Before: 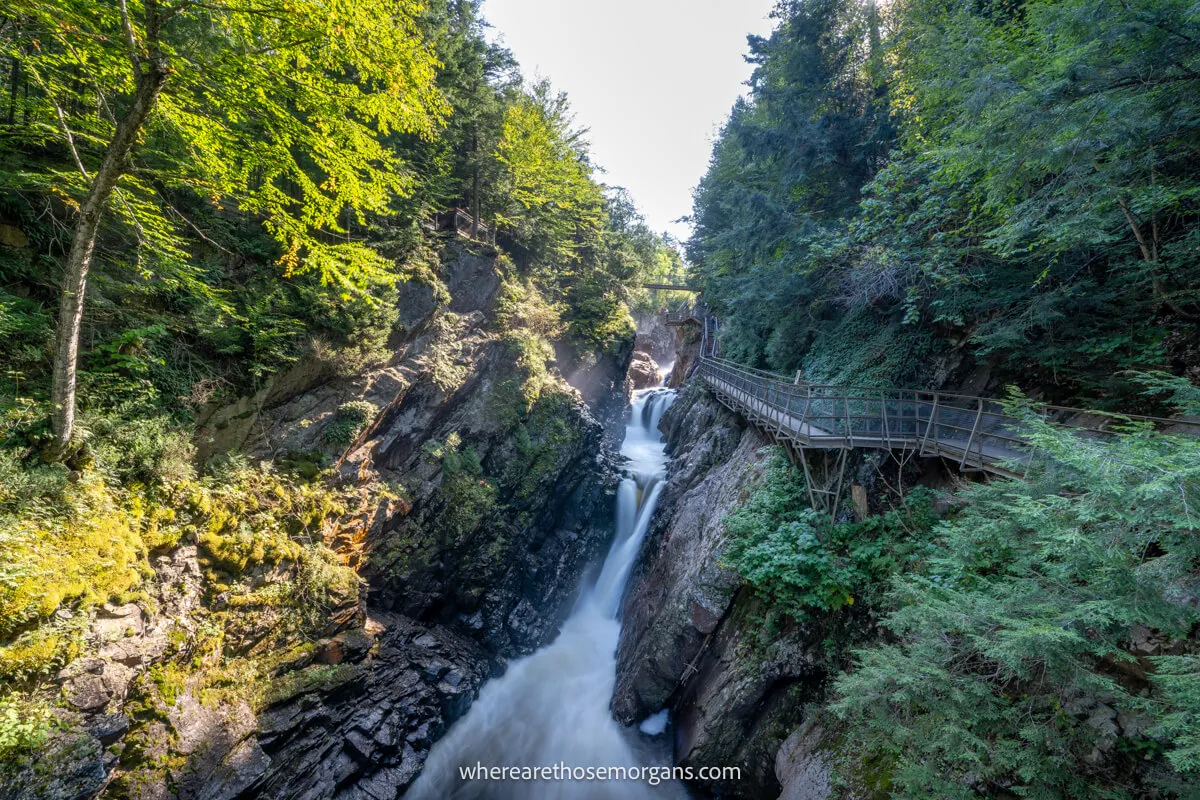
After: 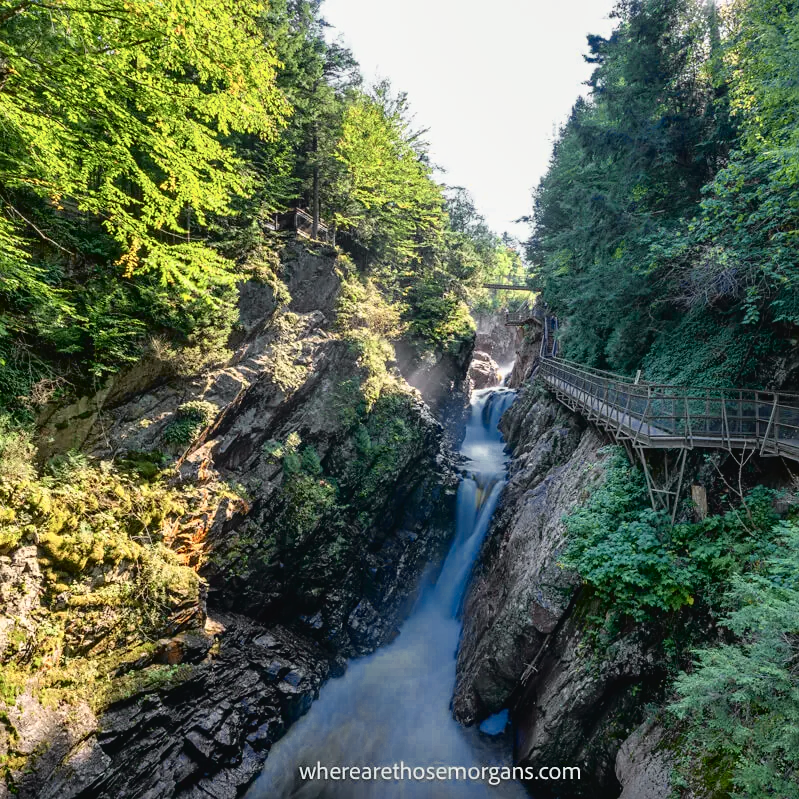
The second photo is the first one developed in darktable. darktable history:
sharpen: amount 0.2
tone curve: curves: ch0 [(0.003, 0.029) (0.037, 0.036) (0.149, 0.117) (0.297, 0.318) (0.422, 0.474) (0.531, 0.6) (0.743, 0.809) (0.889, 0.941) (1, 0.98)]; ch1 [(0, 0) (0.305, 0.325) (0.453, 0.437) (0.482, 0.479) (0.501, 0.5) (0.506, 0.503) (0.564, 0.578) (0.587, 0.625) (0.666, 0.727) (1, 1)]; ch2 [(0, 0) (0.323, 0.277) (0.408, 0.399) (0.45, 0.48) (0.499, 0.502) (0.512, 0.523) (0.57, 0.595) (0.653, 0.671) (0.768, 0.744) (1, 1)], color space Lab, independent channels, preserve colors none
crop and rotate: left 13.409%, right 19.924%
color zones: curves: ch0 [(0, 0.497) (0.143, 0.5) (0.286, 0.5) (0.429, 0.483) (0.571, 0.116) (0.714, -0.006) (0.857, 0.28) (1, 0.497)]
